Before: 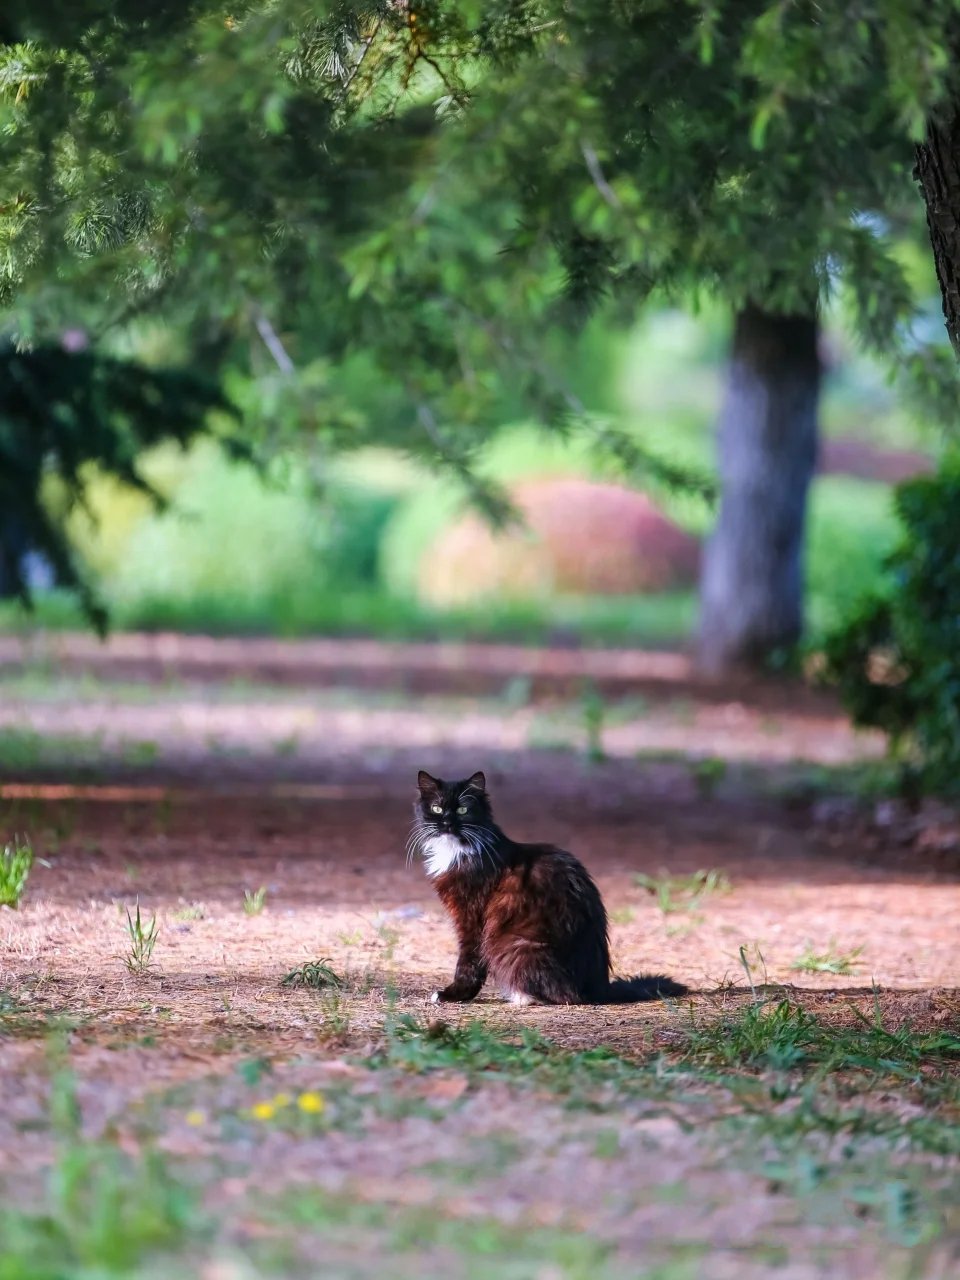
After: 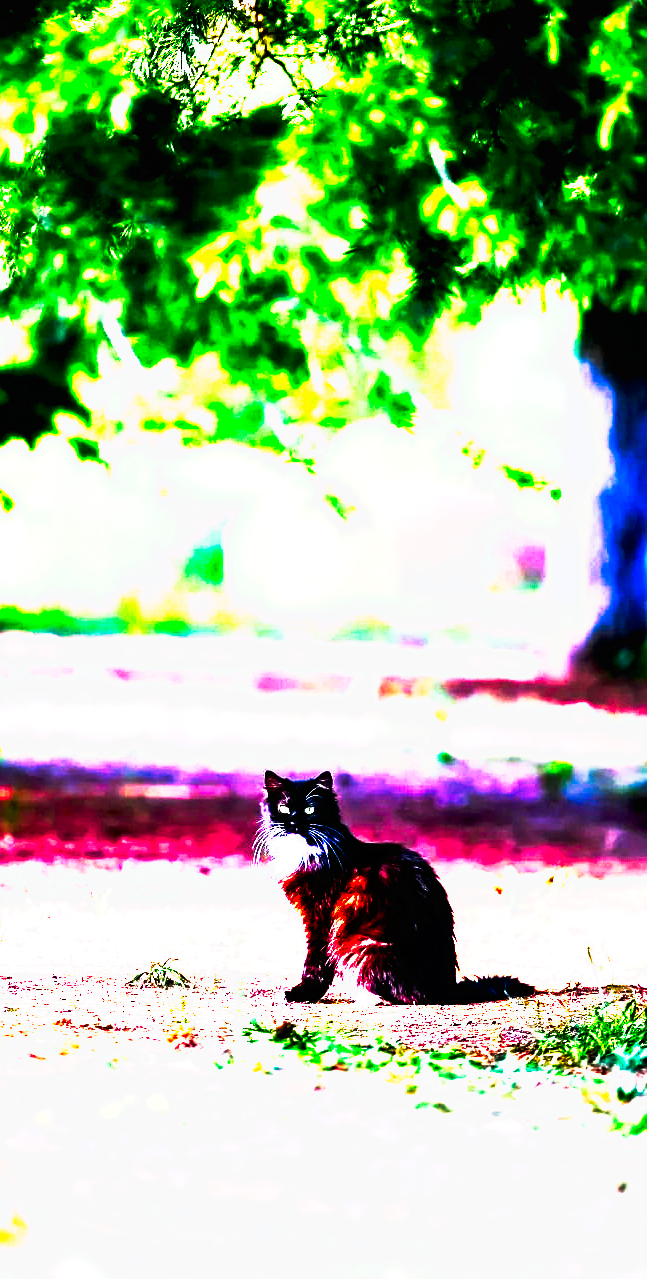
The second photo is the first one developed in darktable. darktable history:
crop and rotate: left 15.938%, right 16.654%
tone curve: curves: ch0 [(0, 0) (0.003, 0.001) (0.011, 0.003) (0.025, 0.003) (0.044, 0.003) (0.069, 0.003) (0.1, 0.006) (0.136, 0.007) (0.177, 0.009) (0.224, 0.007) (0.277, 0.026) (0.335, 0.126) (0.399, 0.254) (0.468, 0.493) (0.543, 0.892) (0.623, 0.984) (0.709, 0.979) (0.801, 0.979) (0.898, 0.982) (1, 1)], preserve colors none
color balance rgb: shadows lift › hue 86.66°, perceptual saturation grading › global saturation 20%, perceptual saturation grading › highlights -25.009%, perceptual saturation grading › shadows 49.576%
sharpen: amount 0.201
exposure: black level correction 0, exposure 0.95 EV, compensate highlight preservation false
contrast brightness saturation: saturation -0.058
